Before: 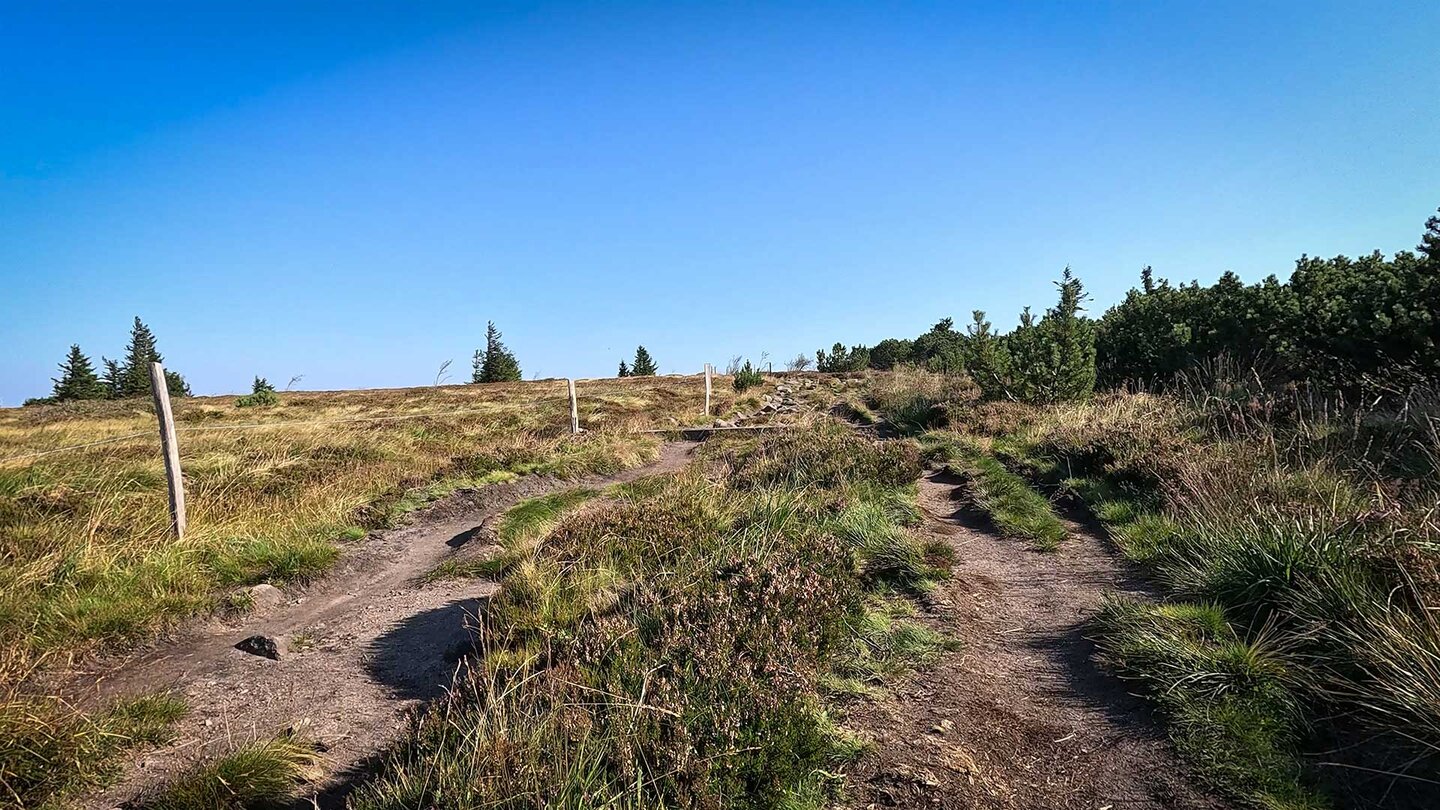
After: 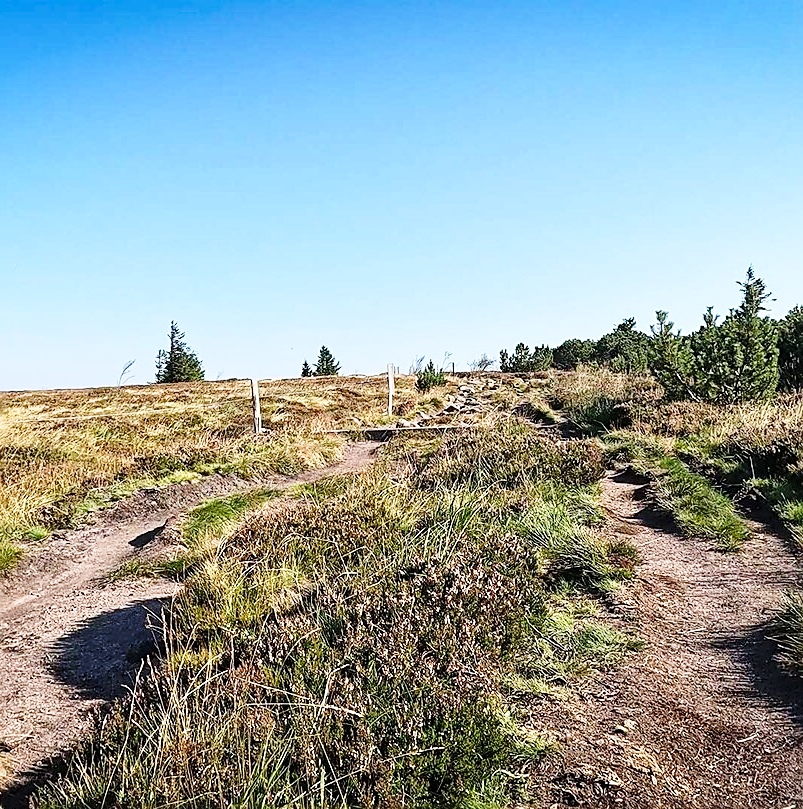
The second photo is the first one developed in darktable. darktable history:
sharpen: on, module defaults
crop: left 22.069%, right 22.138%, bottom 0.003%
base curve: curves: ch0 [(0, 0) (0.028, 0.03) (0.121, 0.232) (0.46, 0.748) (0.859, 0.968) (1, 1)], preserve colors none
